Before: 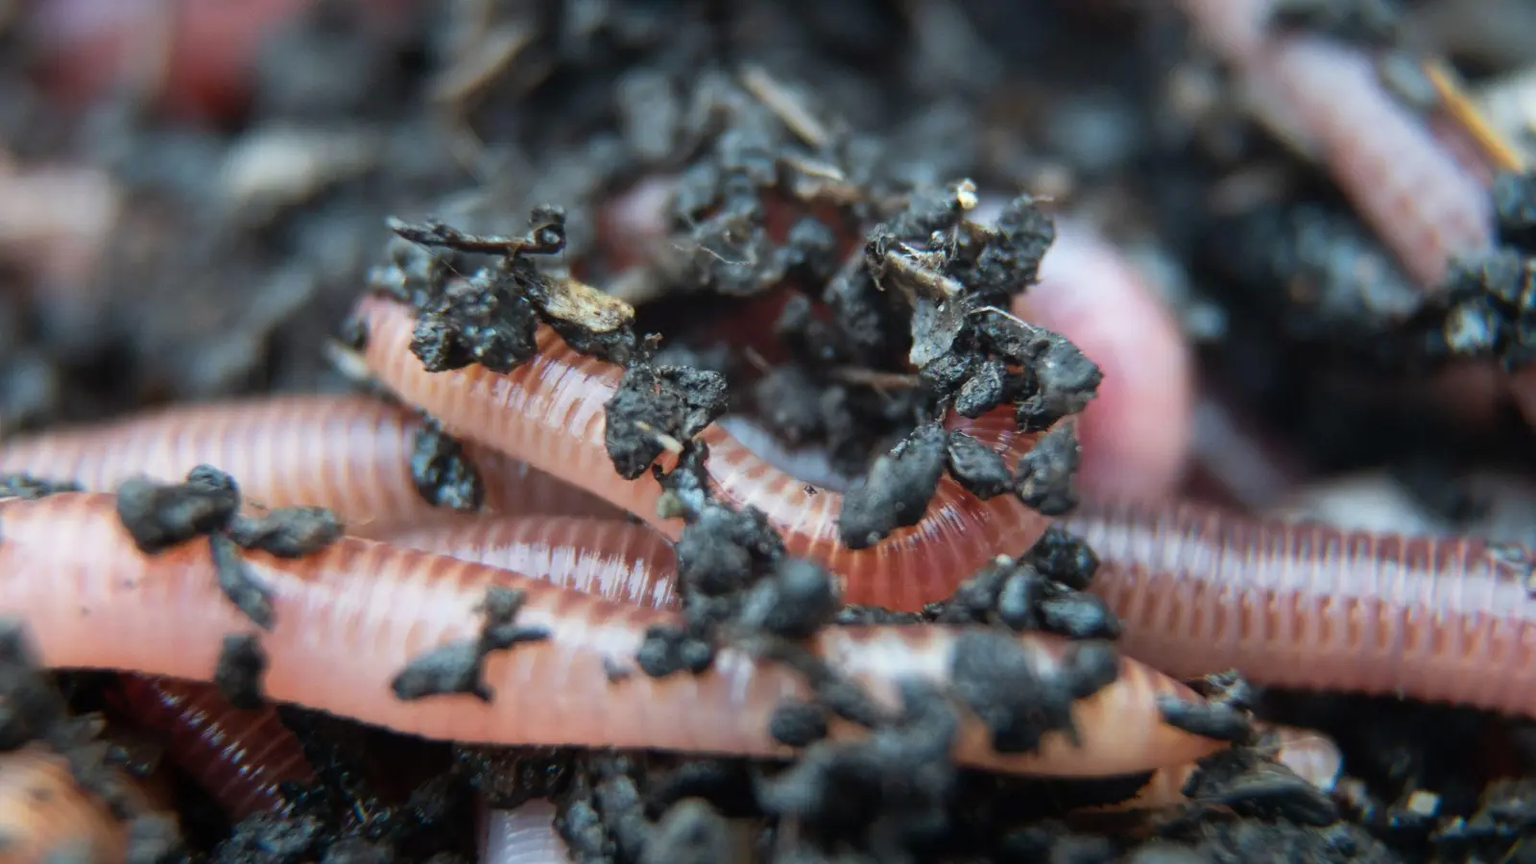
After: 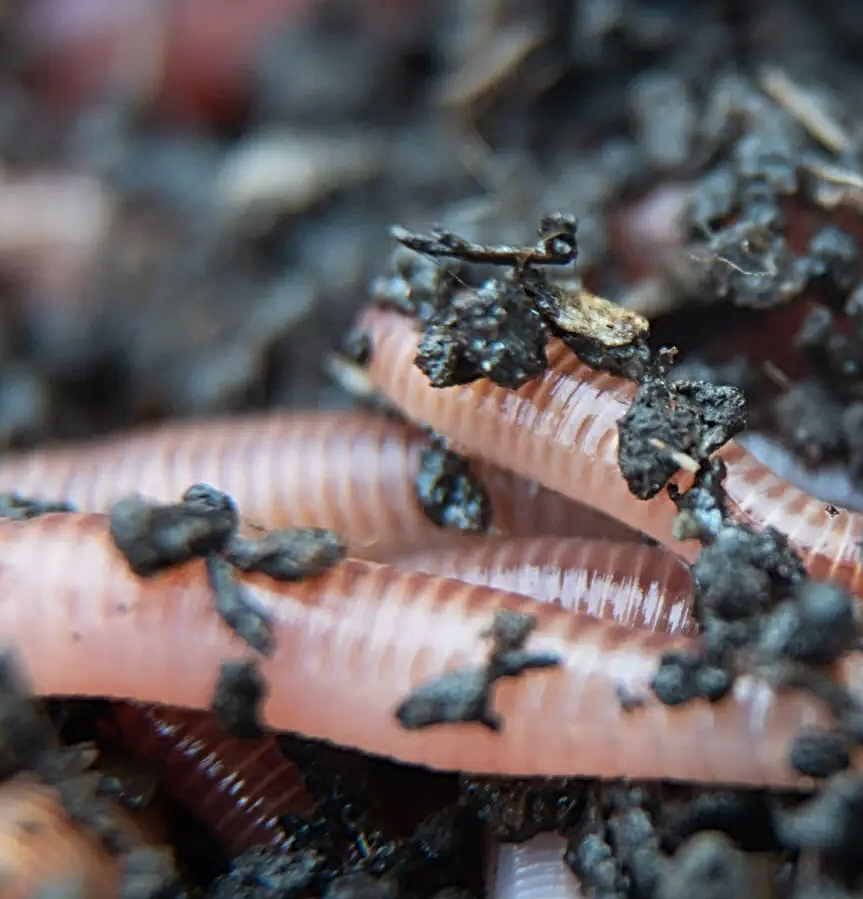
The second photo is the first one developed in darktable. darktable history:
sharpen: radius 3.979
crop: left 0.807%, right 45.229%, bottom 0.086%
color zones: curves: ch0 [(0.068, 0.464) (0.25, 0.5) (0.48, 0.508) (0.75, 0.536) (0.886, 0.476) (0.967, 0.456)]; ch1 [(0.066, 0.456) (0.25, 0.5) (0.616, 0.508) (0.746, 0.56) (0.934, 0.444)]
